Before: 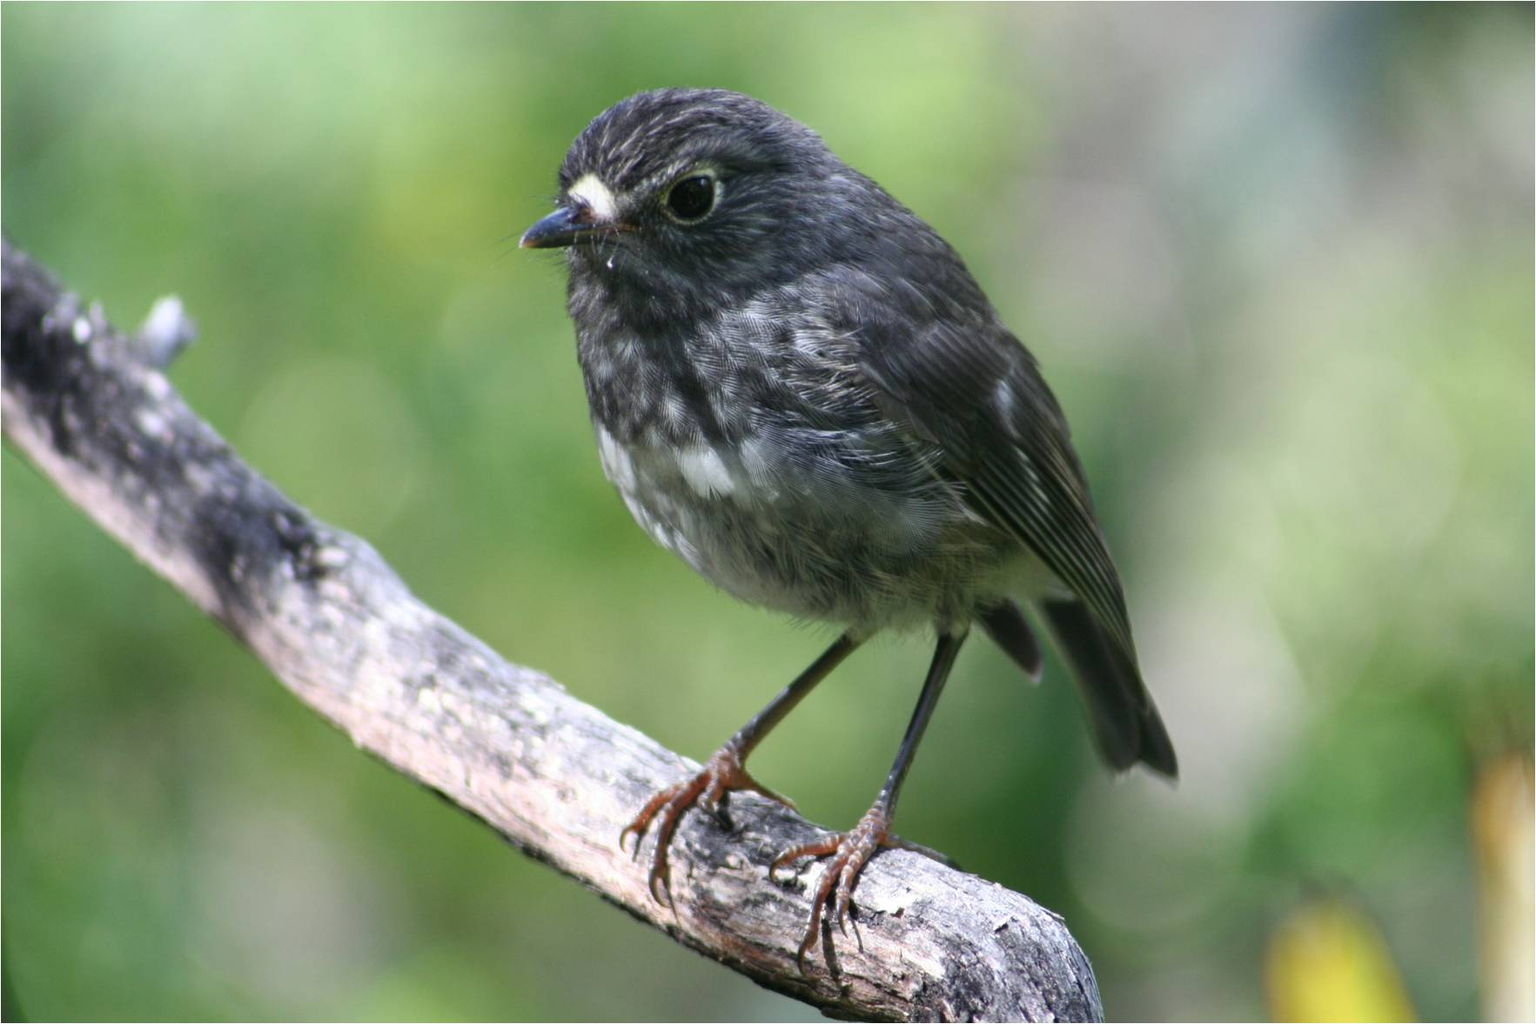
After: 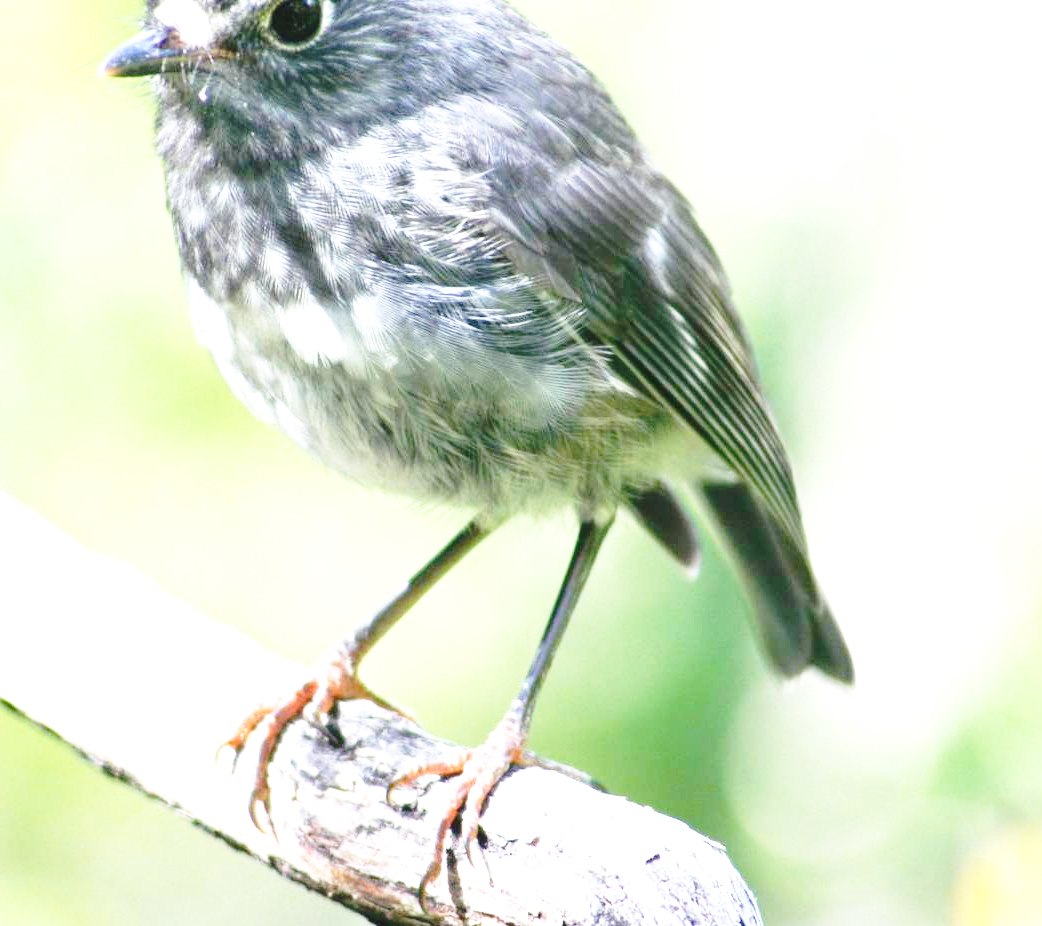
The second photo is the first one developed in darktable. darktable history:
exposure: black level correction 0, exposure 1.741 EV, compensate exposure bias true, compensate highlight preservation false
crop and rotate: left 28.256%, top 17.734%, right 12.656%, bottom 3.573%
white balance: emerald 1
base curve: curves: ch0 [(0, 0) (0.032, 0.037) (0.105, 0.228) (0.435, 0.76) (0.856, 0.983) (1, 1)], preserve colors none
